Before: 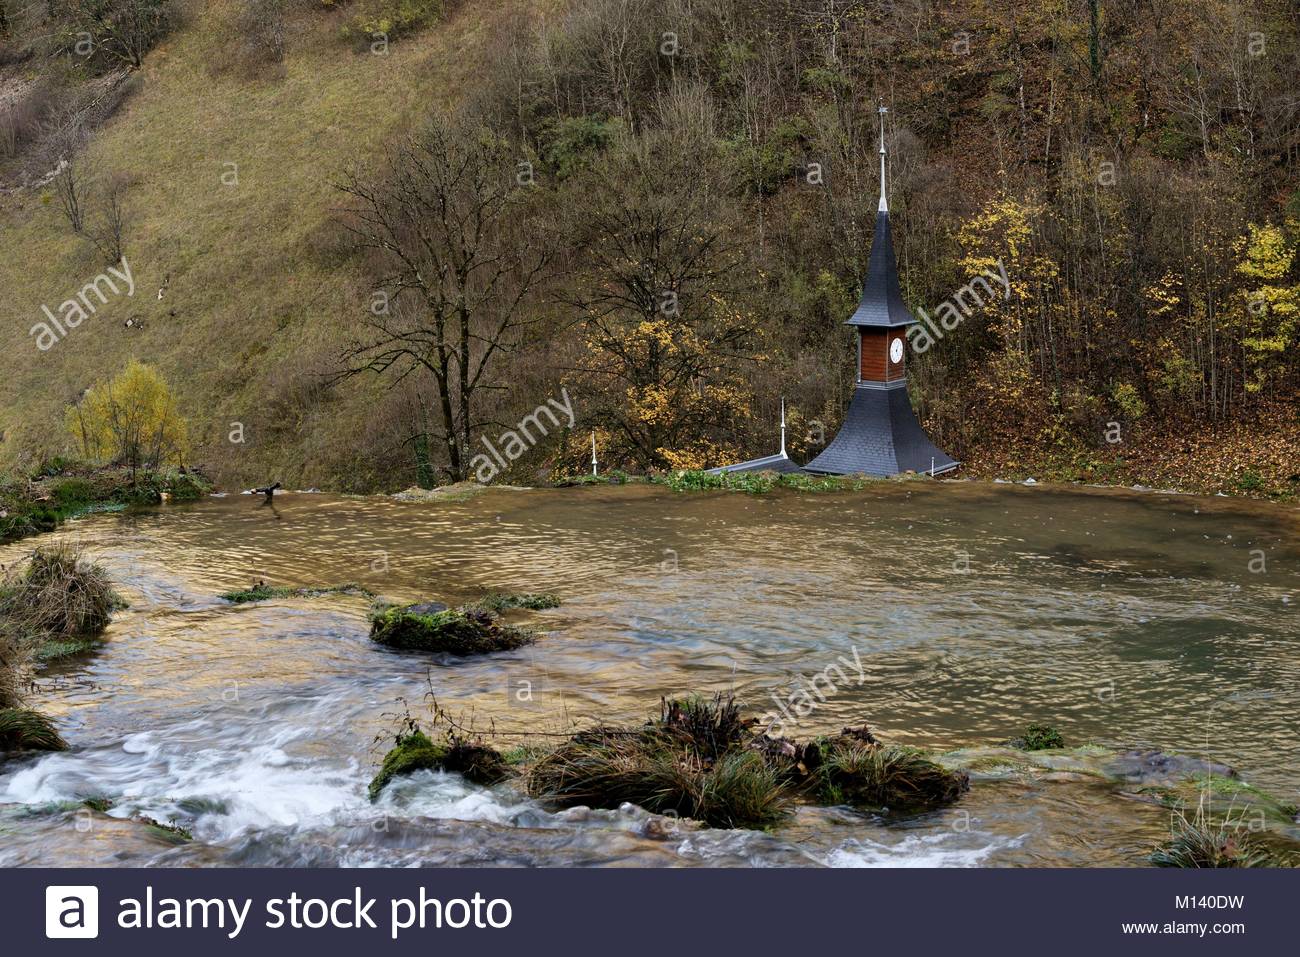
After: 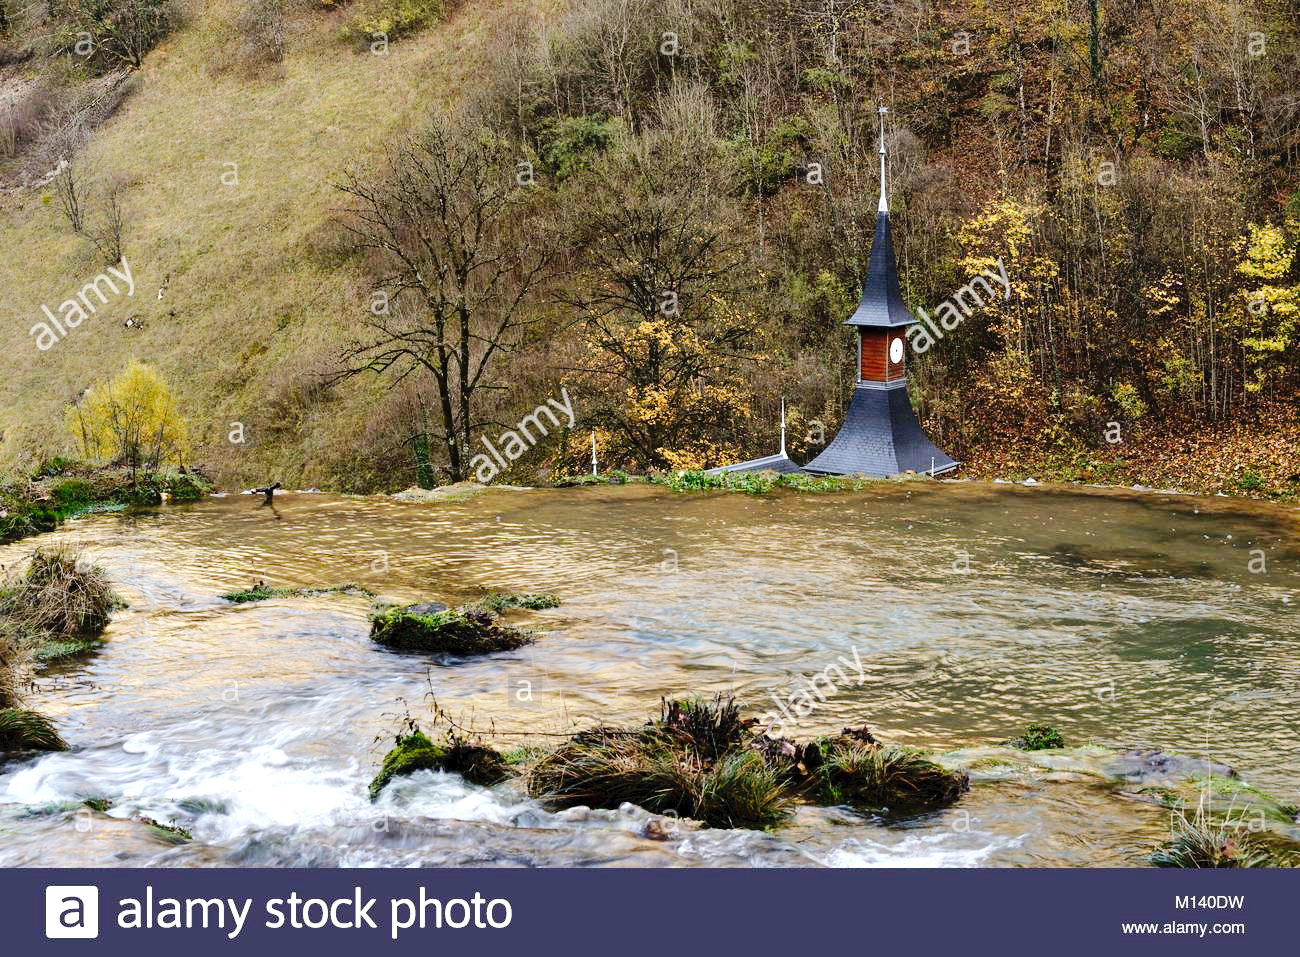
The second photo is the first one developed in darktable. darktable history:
tone curve: curves: ch0 [(0, 0) (0.003, 0.044) (0.011, 0.045) (0.025, 0.048) (0.044, 0.051) (0.069, 0.065) (0.1, 0.08) (0.136, 0.108) (0.177, 0.152) (0.224, 0.216) (0.277, 0.305) (0.335, 0.392) (0.399, 0.481) (0.468, 0.579) (0.543, 0.658) (0.623, 0.729) (0.709, 0.8) (0.801, 0.867) (0.898, 0.93) (1, 1)], preserve colors none
exposure: black level correction 0.001, exposure 0.5 EV, compensate exposure bias true, compensate highlight preservation false
